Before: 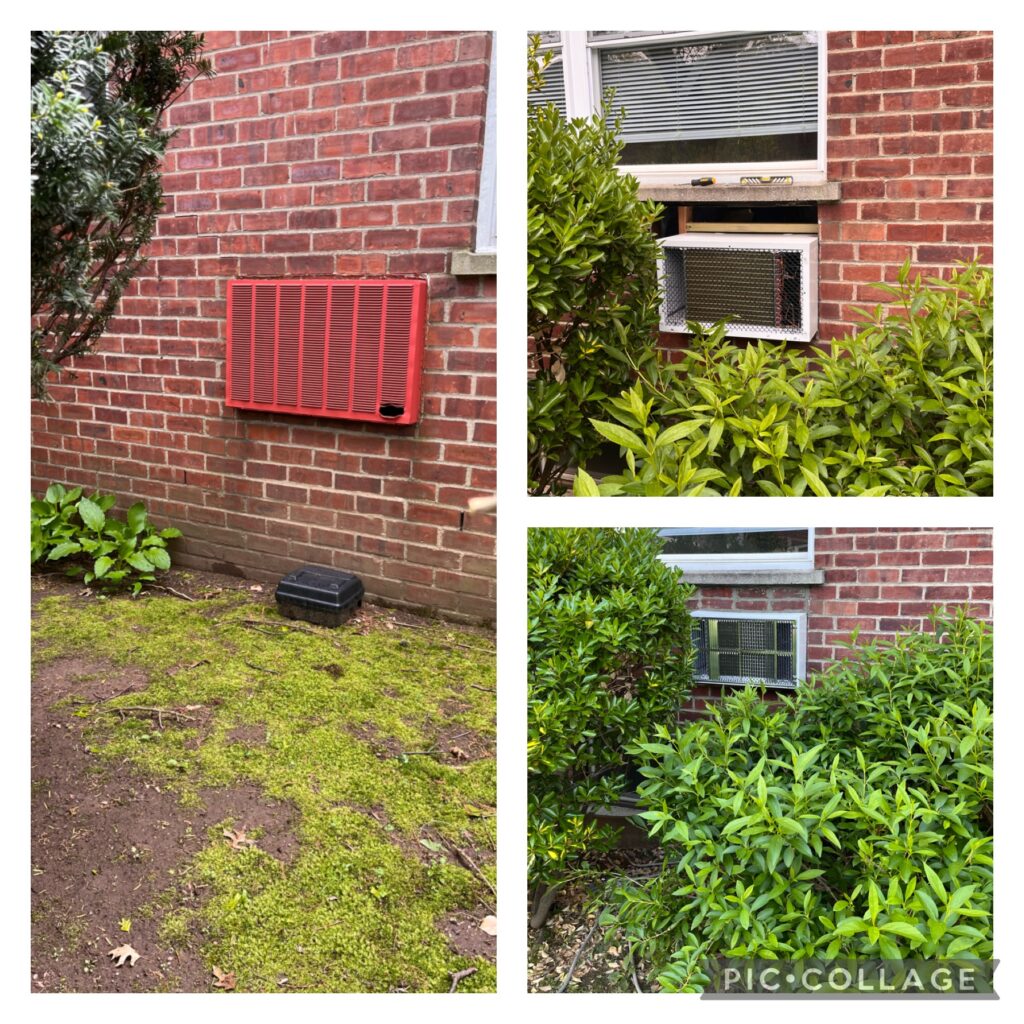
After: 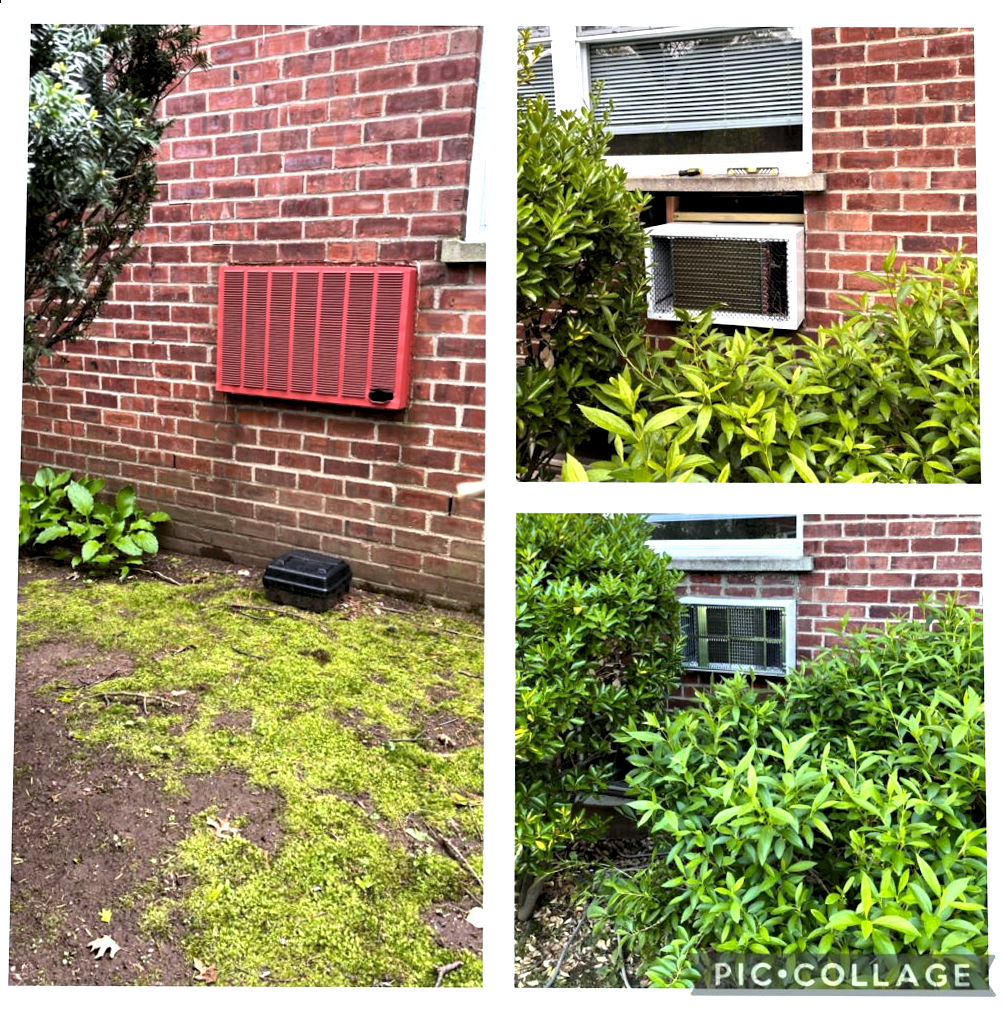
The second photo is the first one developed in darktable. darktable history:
rotate and perspective: rotation 0.226°, lens shift (vertical) -0.042, crop left 0.023, crop right 0.982, crop top 0.006, crop bottom 0.994
color calibration: output R [1.003, 0.027, -0.041, 0], output G [-0.018, 1.043, -0.038, 0], output B [0.071, -0.086, 1.017, 0], illuminant as shot in camera, x 0.359, y 0.362, temperature 4570.54 K
local contrast: mode bilateral grid, contrast 20, coarseness 50, detail 120%, midtone range 0.2
exposure: black level correction 0.001, exposure 0.3 EV, compensate highlight preservation false
levels: levels [0.052, 0.496, 0.908]
color correction: saturation 0.99
contrast brightness saturation: contrast 0.01, saturation -0.05
haze removal: compatibility mode true, adaptive false
